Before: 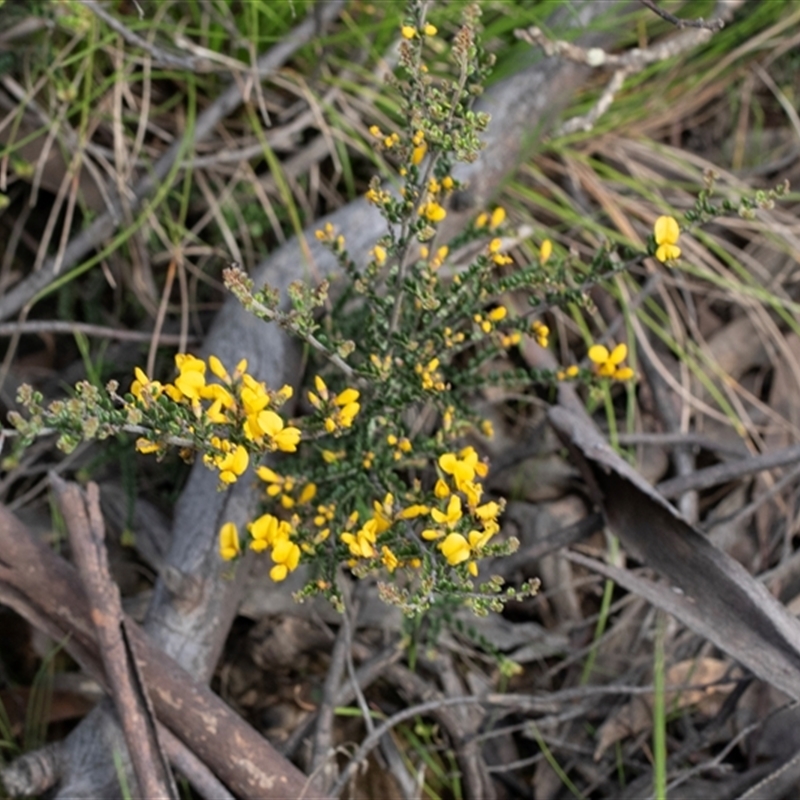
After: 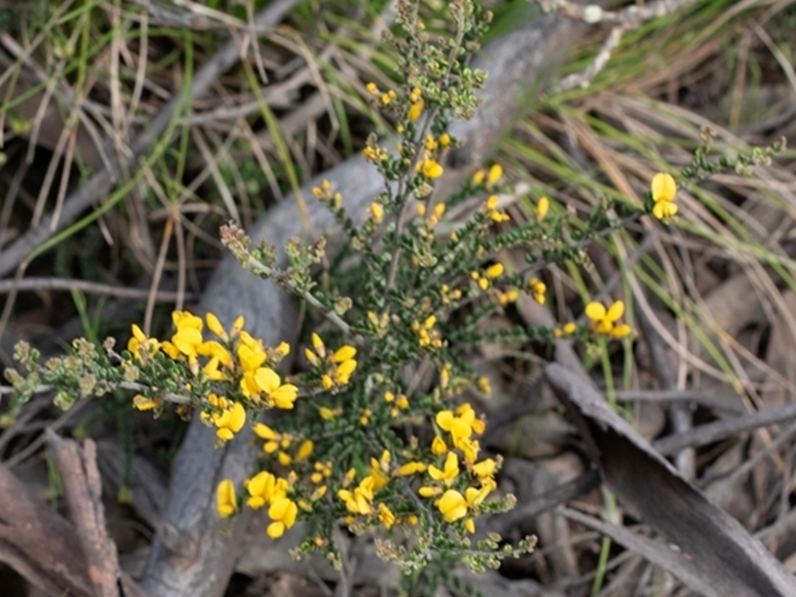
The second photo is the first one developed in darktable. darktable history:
crop: left 0.392%, top 5.47%, bottom 19.79%
